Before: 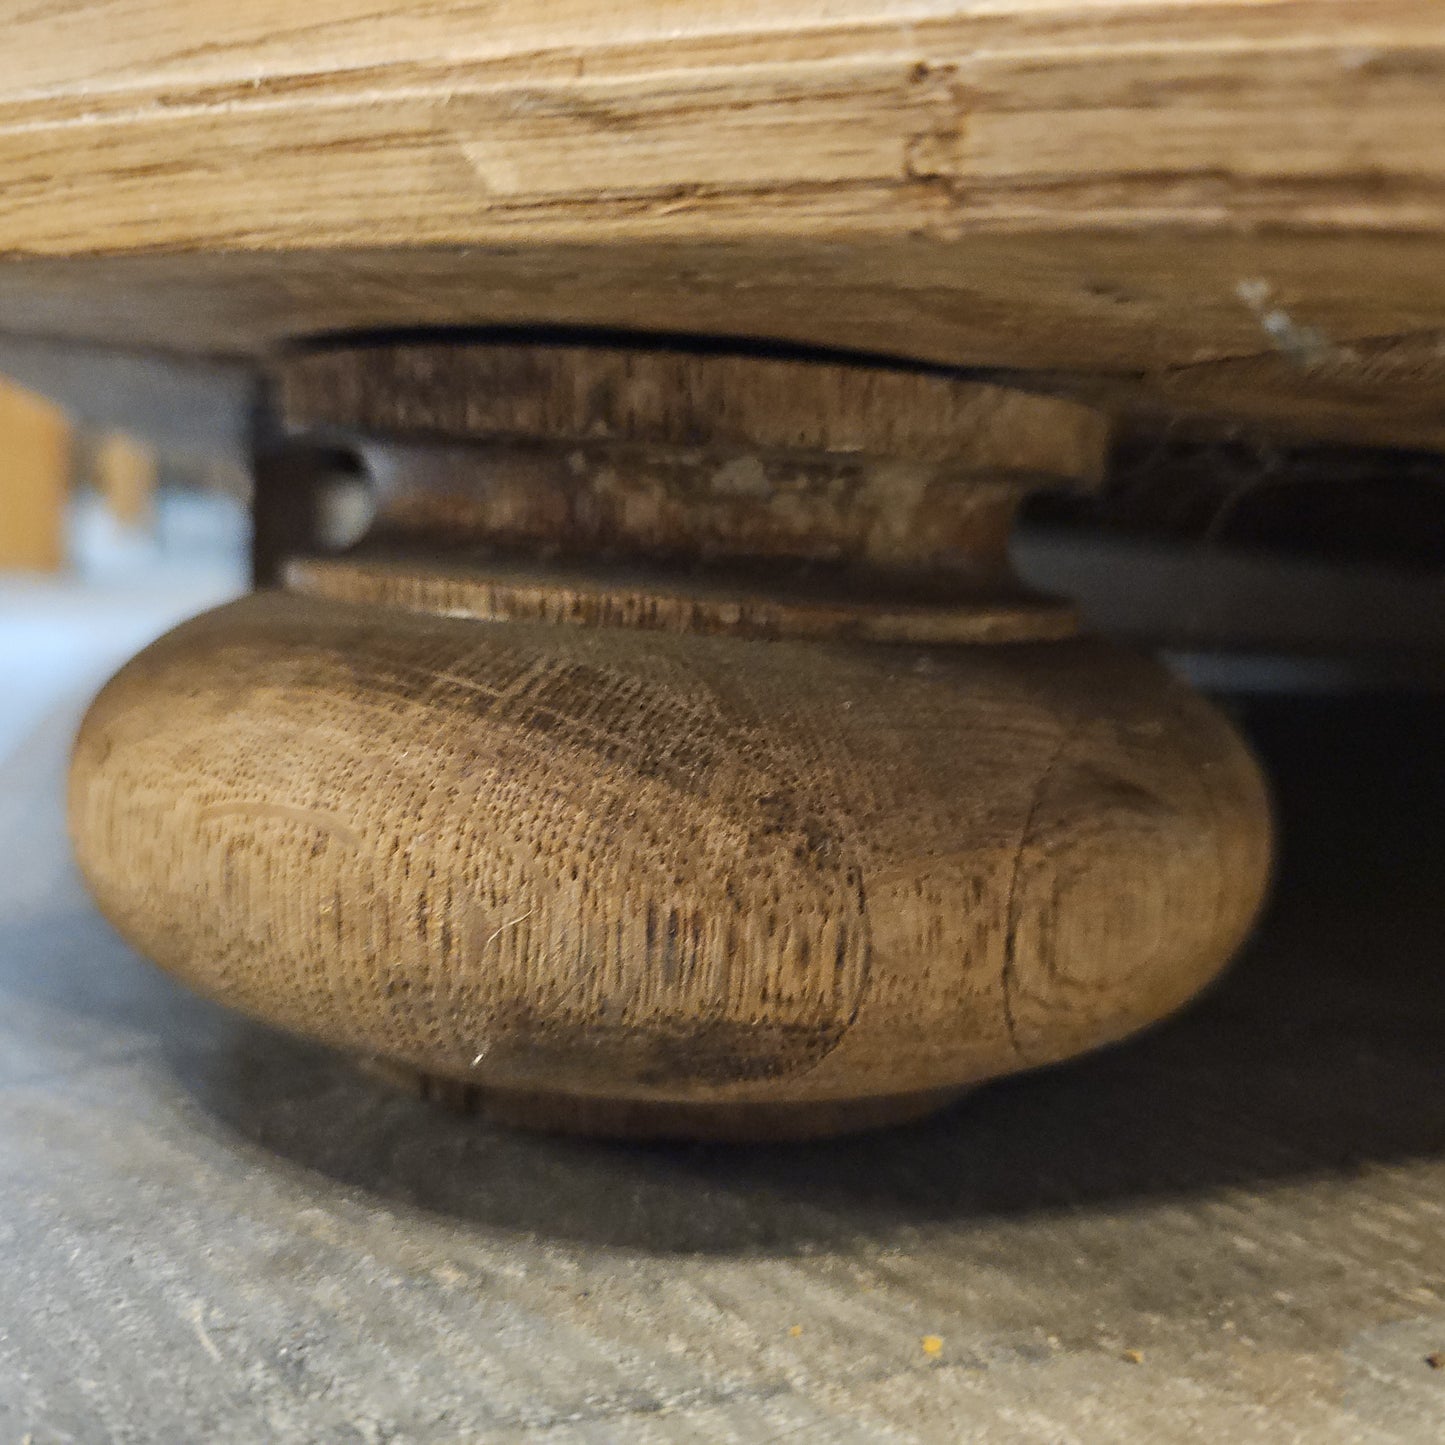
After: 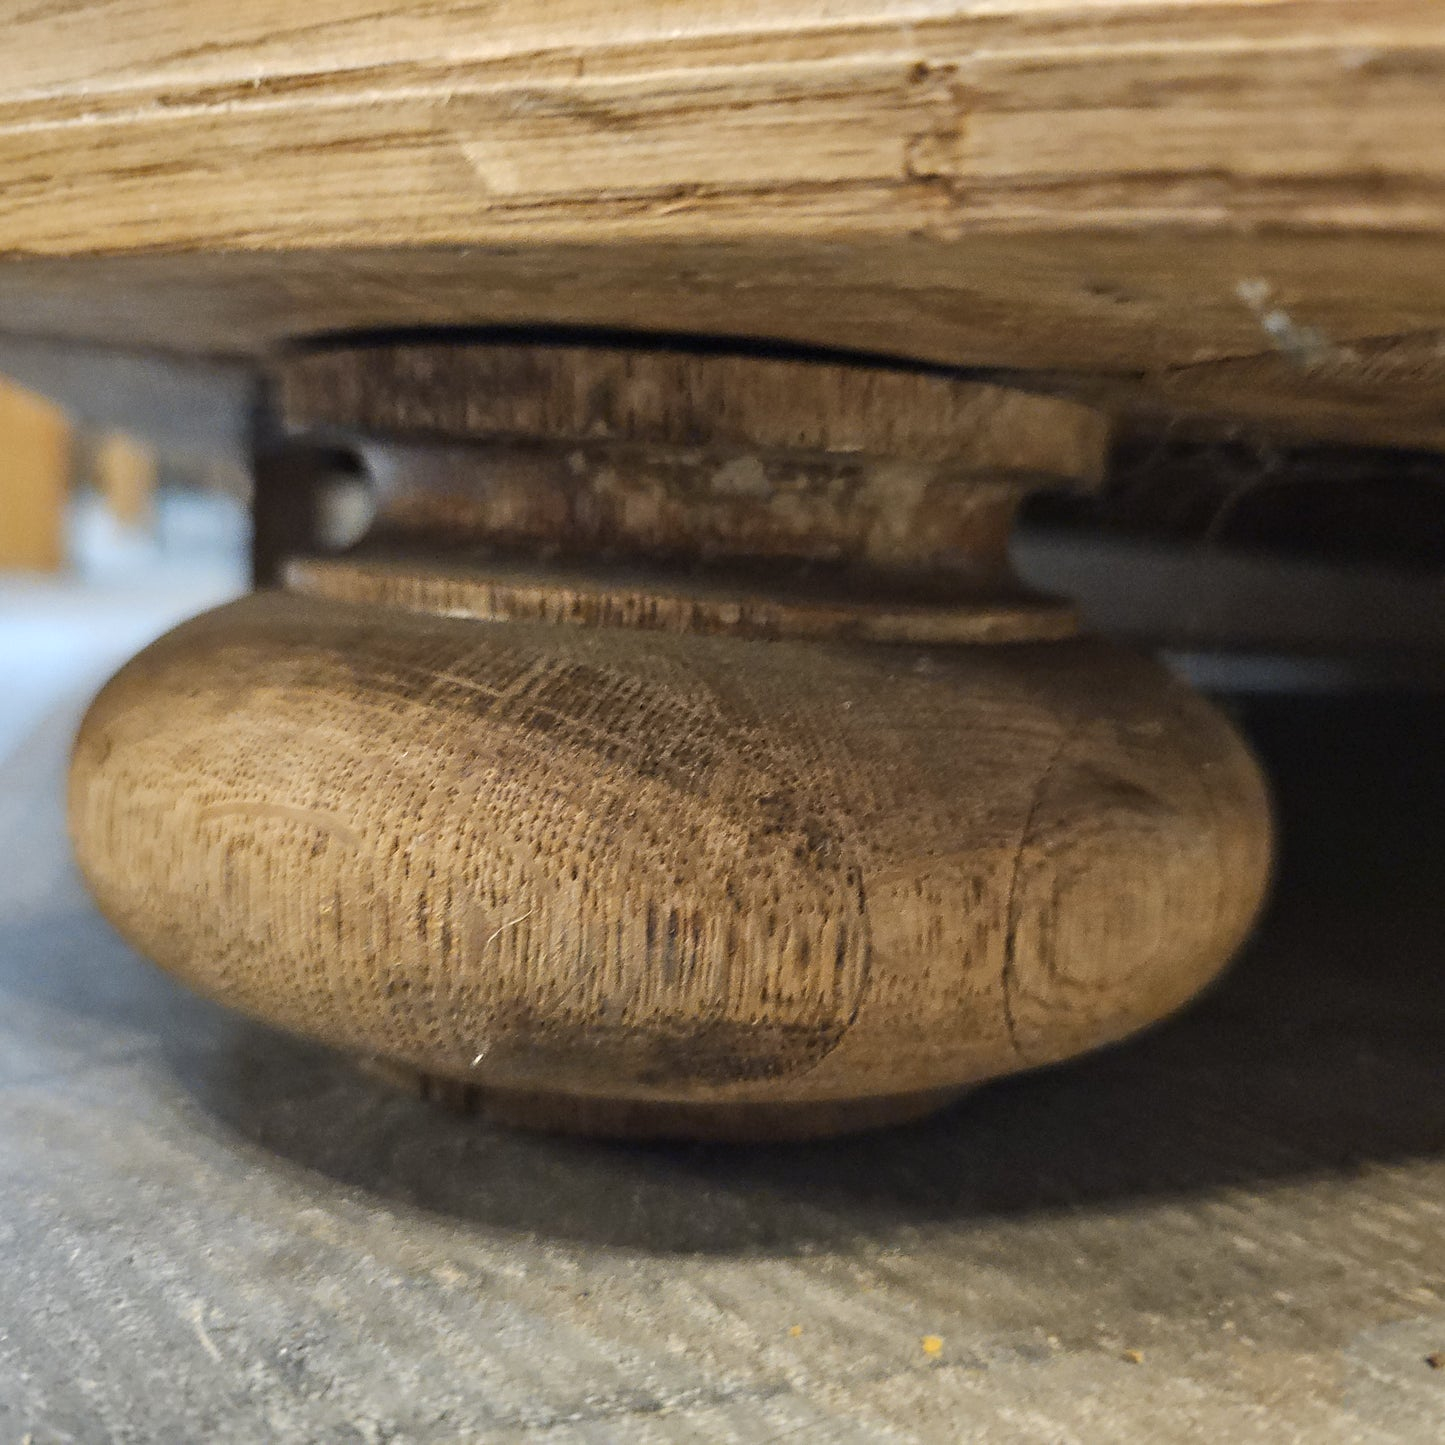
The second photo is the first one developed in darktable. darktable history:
shadows and highlights: radius 173.06, shadows 26.55, white point adjustment 3.29, highlights -68.65, soften with gaussian
